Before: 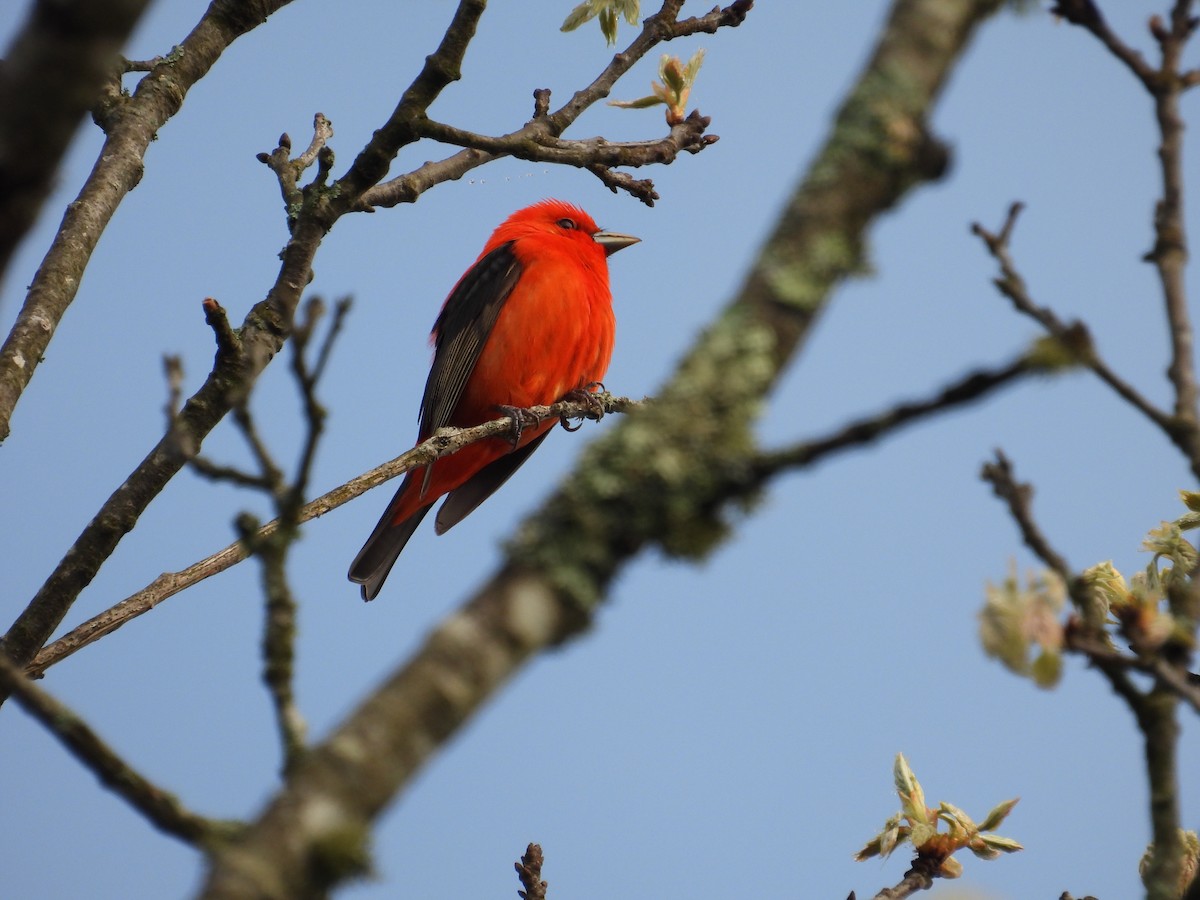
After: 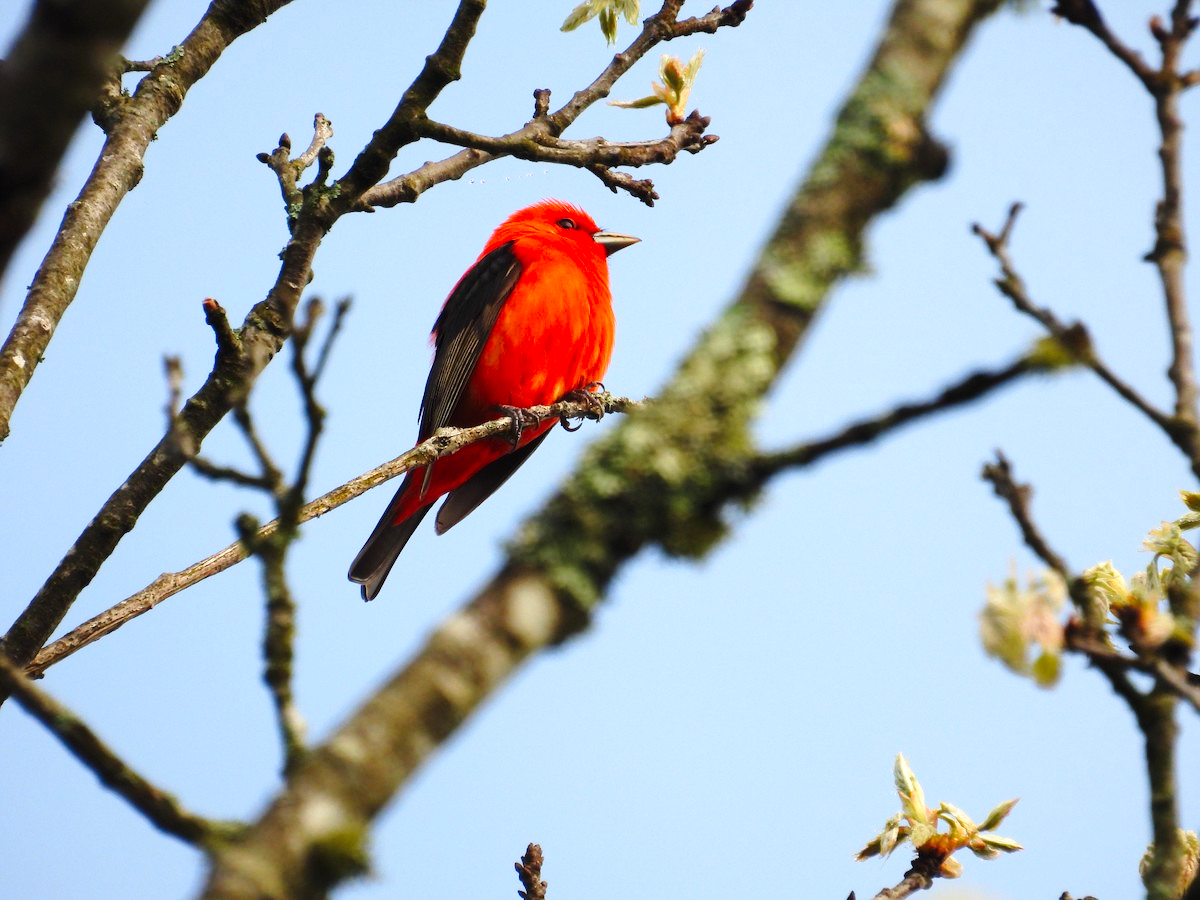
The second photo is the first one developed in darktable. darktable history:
levels: levels [0, 0.474, 0.947]
color correction: saturation 1.1
base curve: curves: ch0 [(0, 0) (0.028, 0.03) (0.121, 0.232) (0.46, 0.748) (0.859, 0.968) (1, 1)], preserve colors none
